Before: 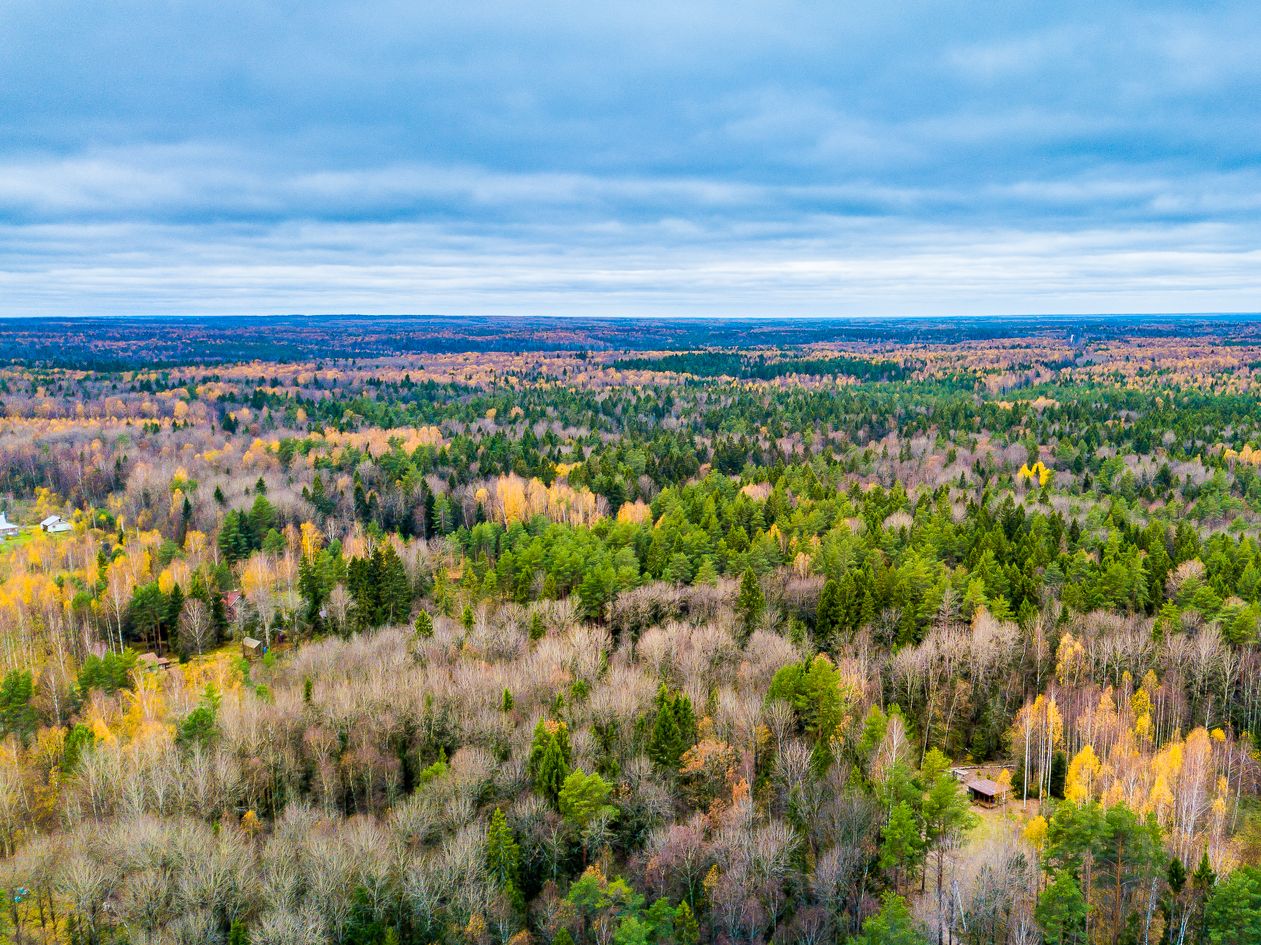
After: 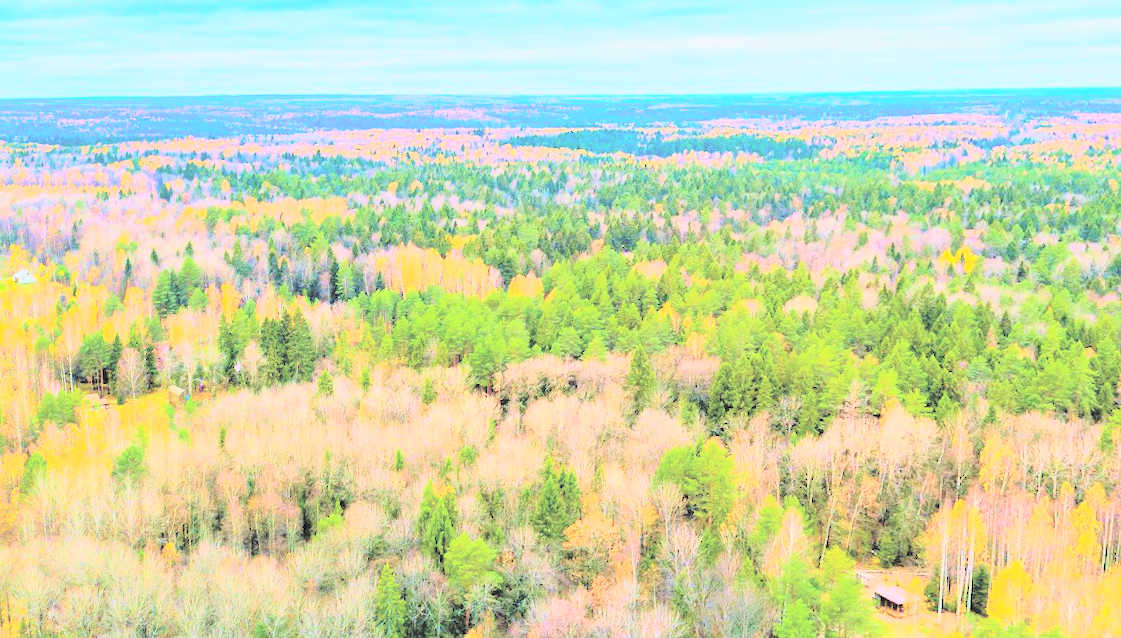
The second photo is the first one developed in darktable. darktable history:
crop: top 20.916%, right 9.437%, bottom 0.316%
contrast brightness saturation: brightness 1
tone curve: curves: ch0 [(0, 0) (0.091, 0.077) (0.517, 0.574) (0.745, 0.82) (0.844, 0.908) (0.909, 0.942) (1, 0.973)]; ch1 [(0, 0) (0.437, 0.404) (0.5, 0.5) (0.534, 0.554) (0.58, 0.603) (0.616, 0.649) (1, 1)]; ch2 [(0, 0) (0.442, 0.415) (0.5, 0.5) (0.535, 0.557) (0.585, 0.62) (1, 1)], color space Lab, independent channels, preserve colors none
rotate and perspective: rotation 1.69°, lens shift (vertical) -0.023, lens shift (horizontal) -0.291, crop left 0.025, crop right 0.988, crop top 0.092, crop bottom 0.842
